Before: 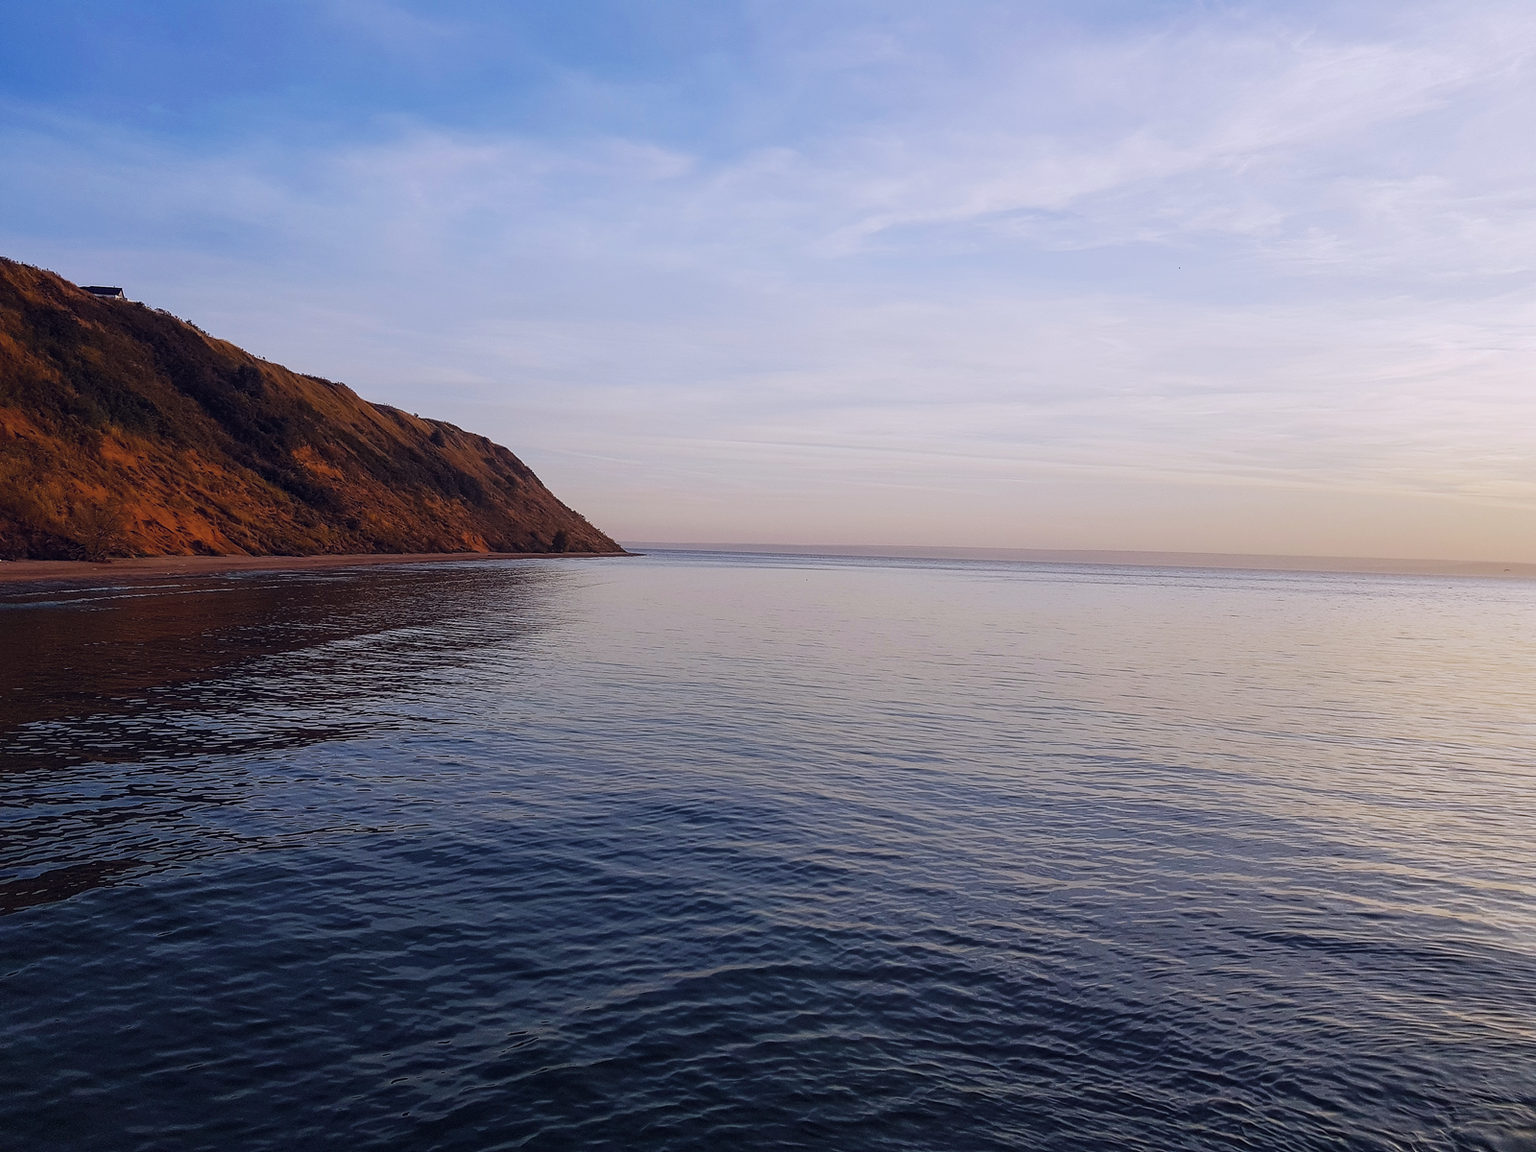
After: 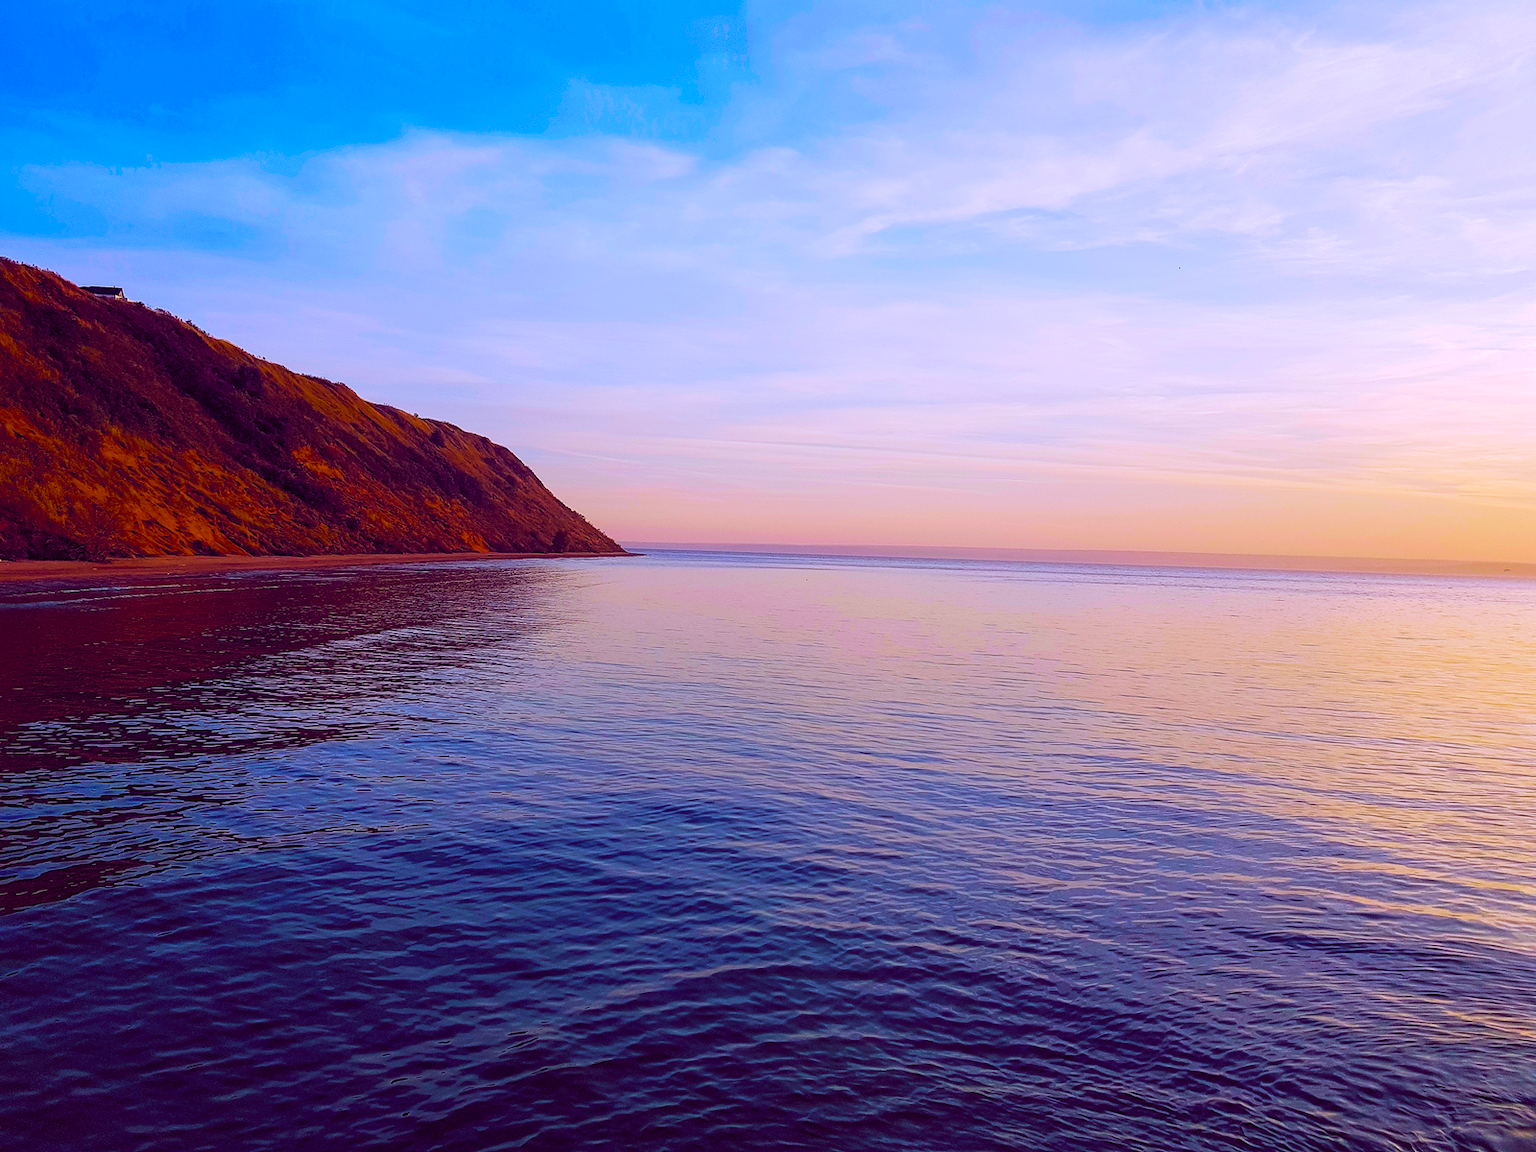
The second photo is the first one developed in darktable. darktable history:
velvia: on, module defaults
color balance rgb: global offset › chroma 0.281%, global offset › hue 319.88°, linear chroma grading › shadows 16.77%, linear chroma grading › highlights 61.589%, linear chroma grading › global chroma 49.866%, perceptual saturation grading › global saturation 19.87%
exposure: exposure 0.202 EV, compensate highlight preservation false
